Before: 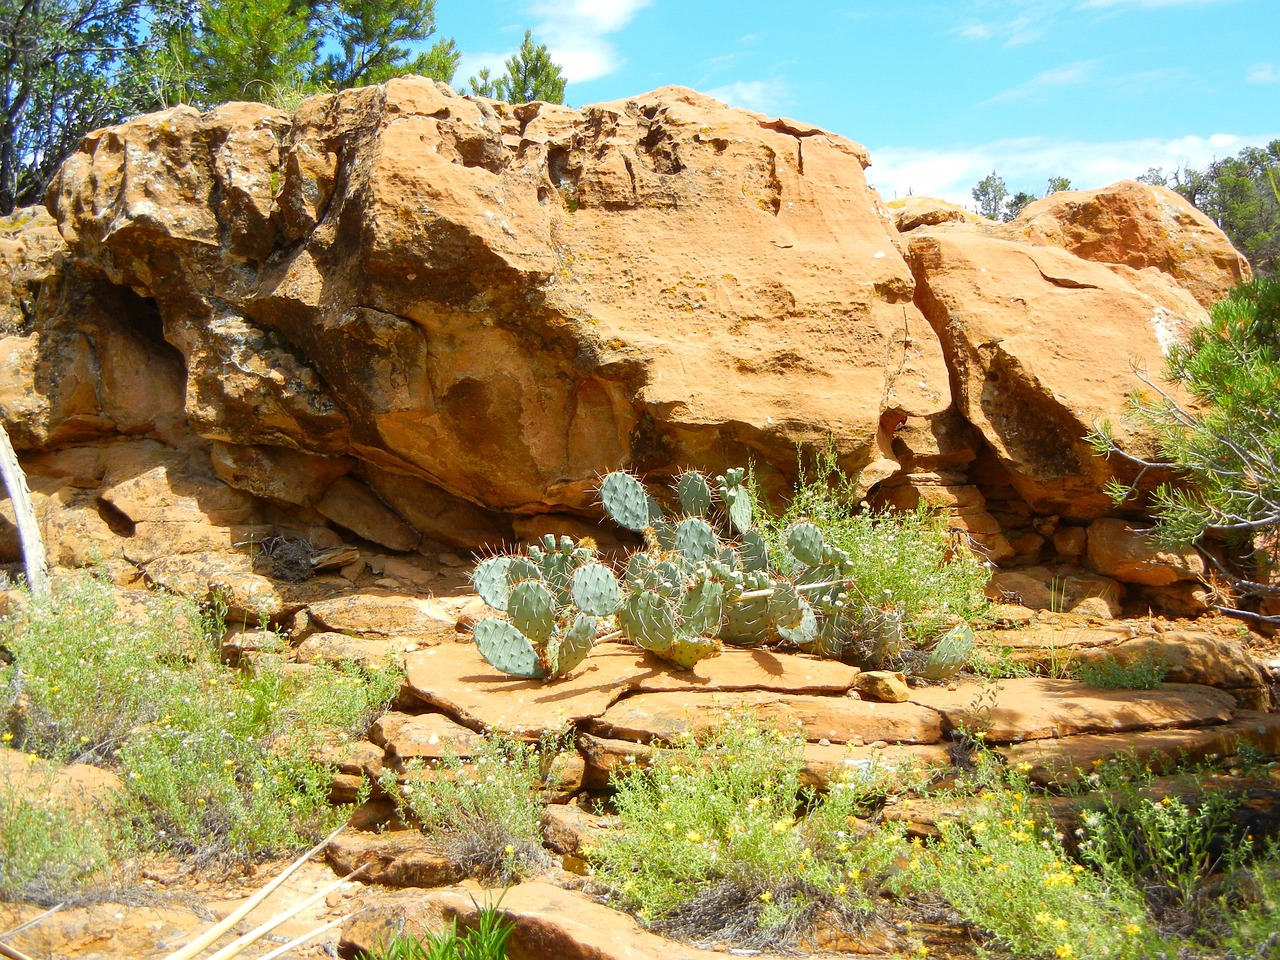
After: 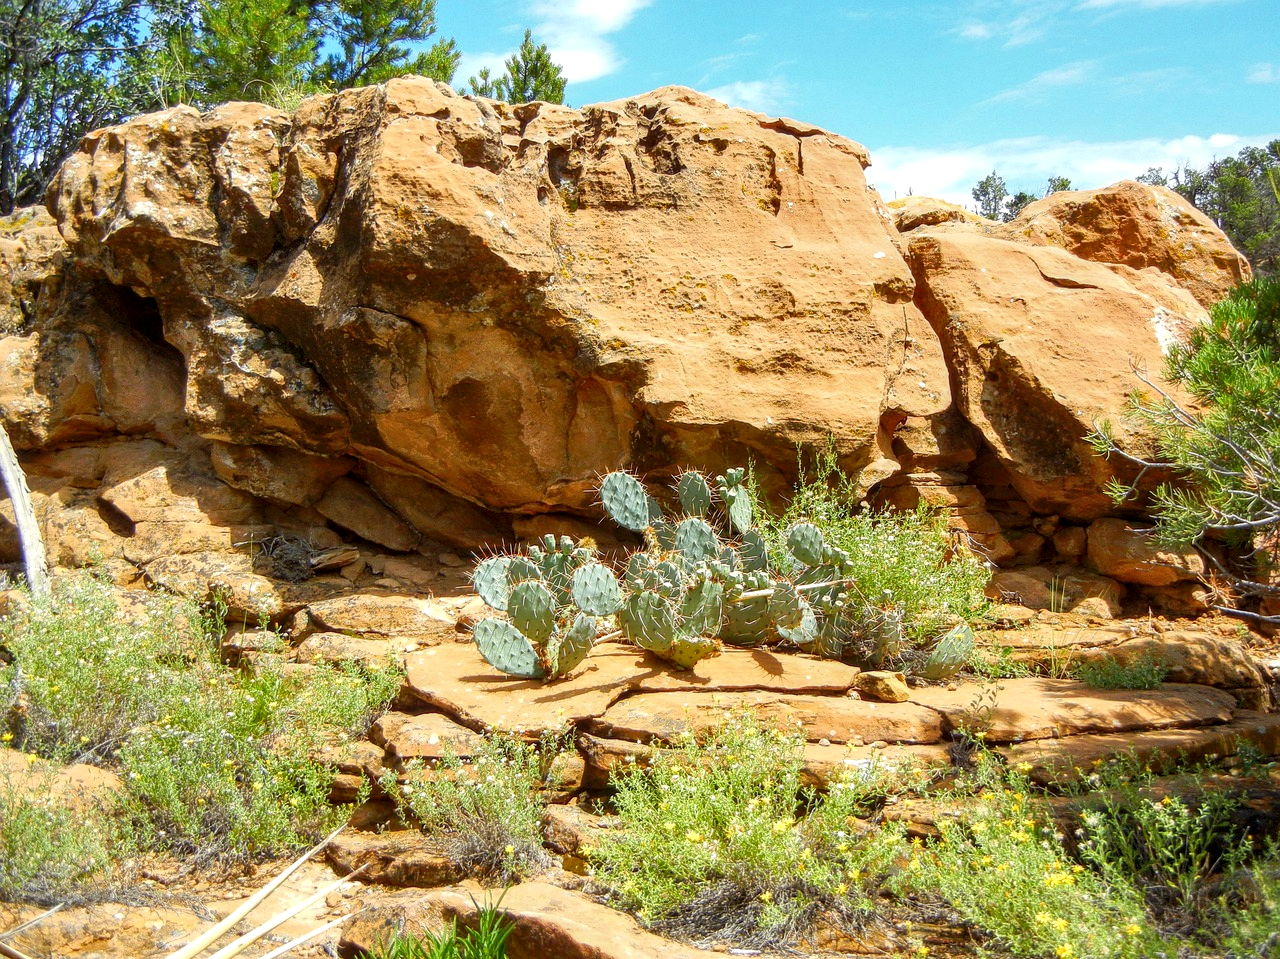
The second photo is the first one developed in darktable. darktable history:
exposure: compensate highlight preservation false
shadows and highlights: radius 337.17, shadows 29.01, soften with gaussian
local contrast: detail 130%
crop: bottom 0.071%
